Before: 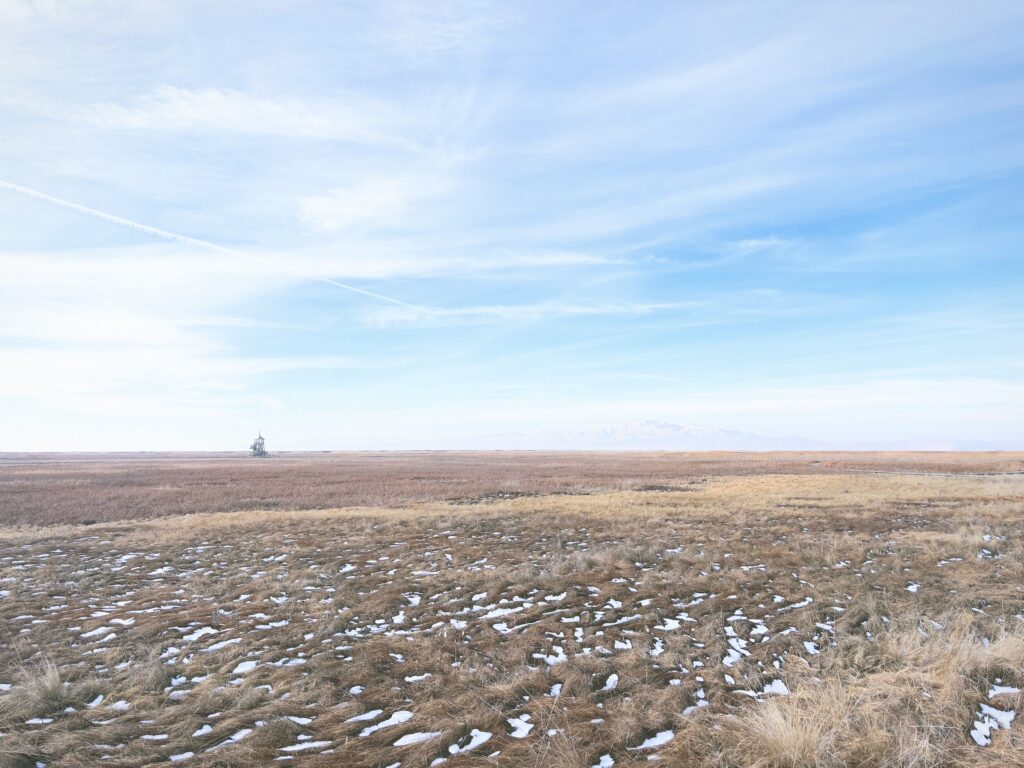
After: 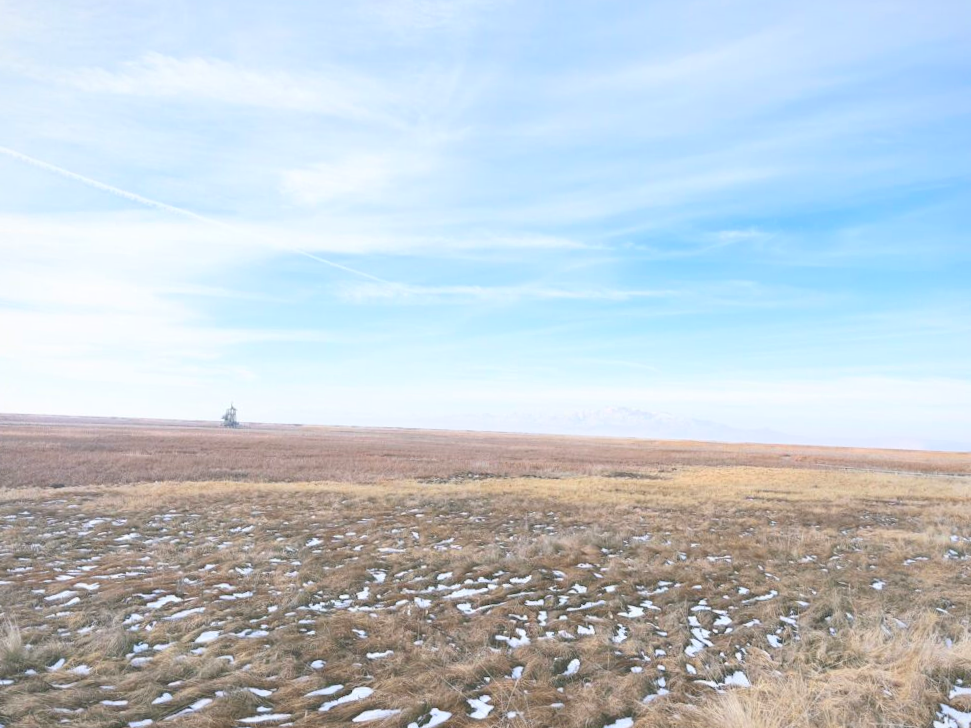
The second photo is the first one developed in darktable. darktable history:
crop and rotate: angle -2.38°
contrast brightness saturation: brightness 0.09, saturation 0.19
